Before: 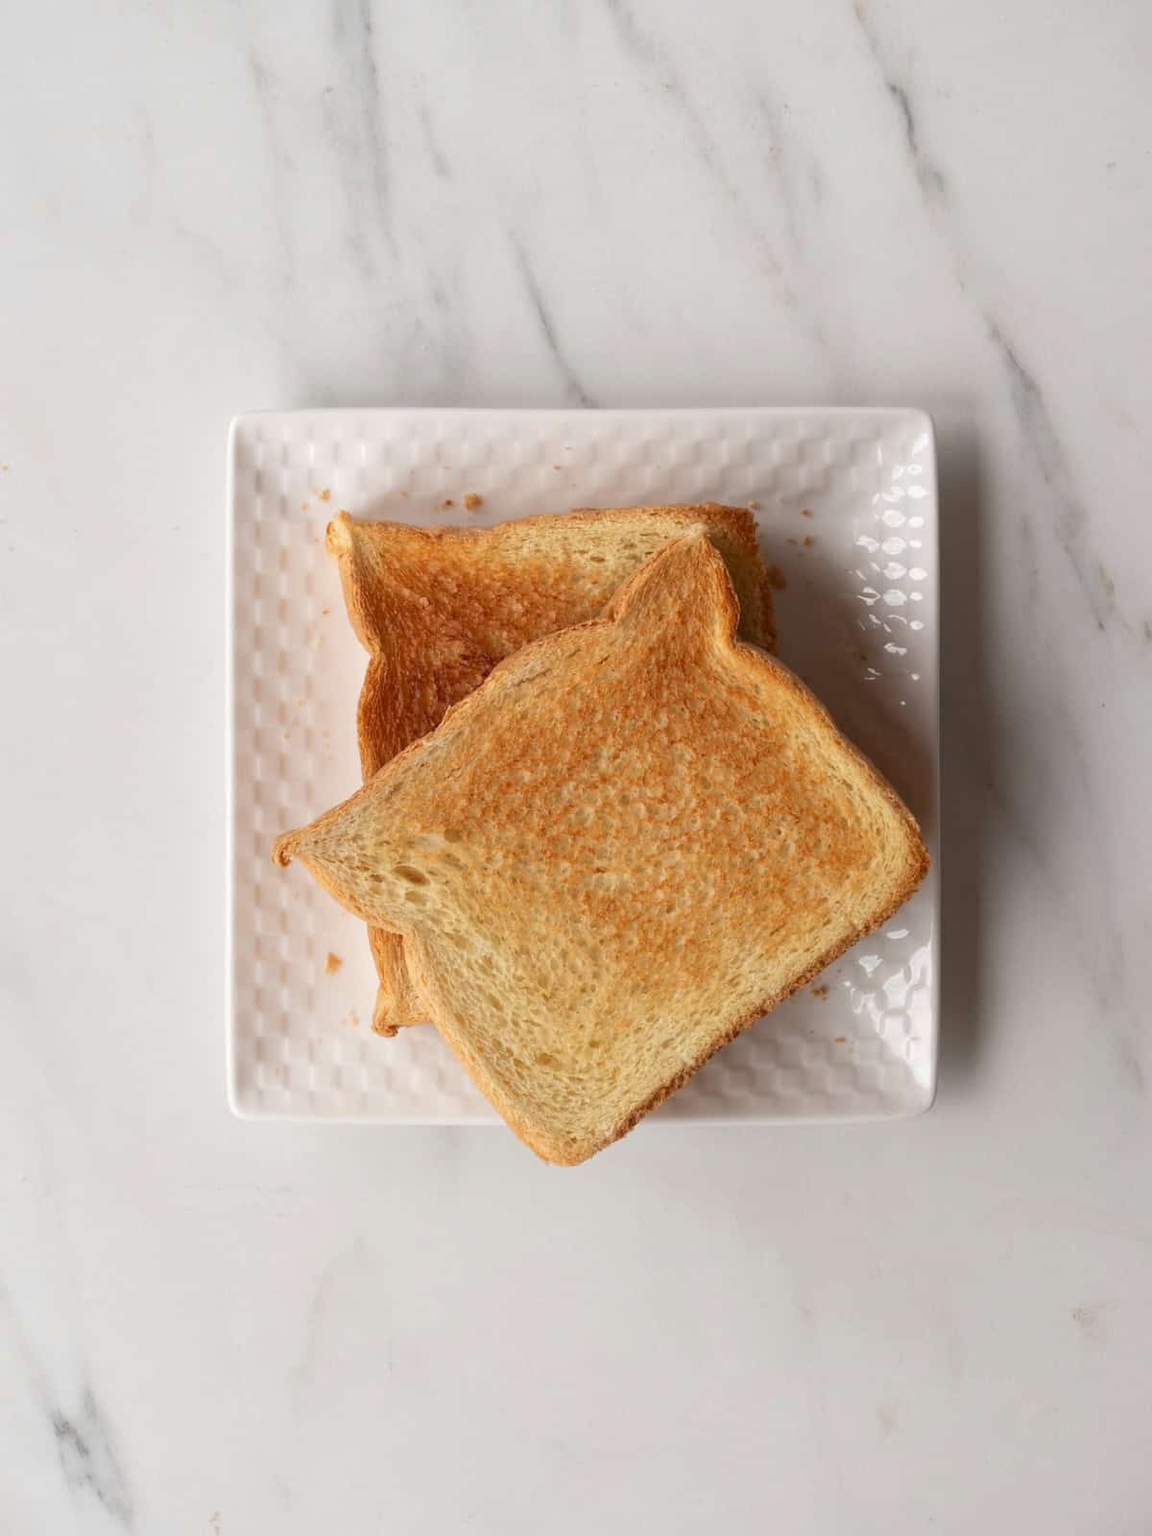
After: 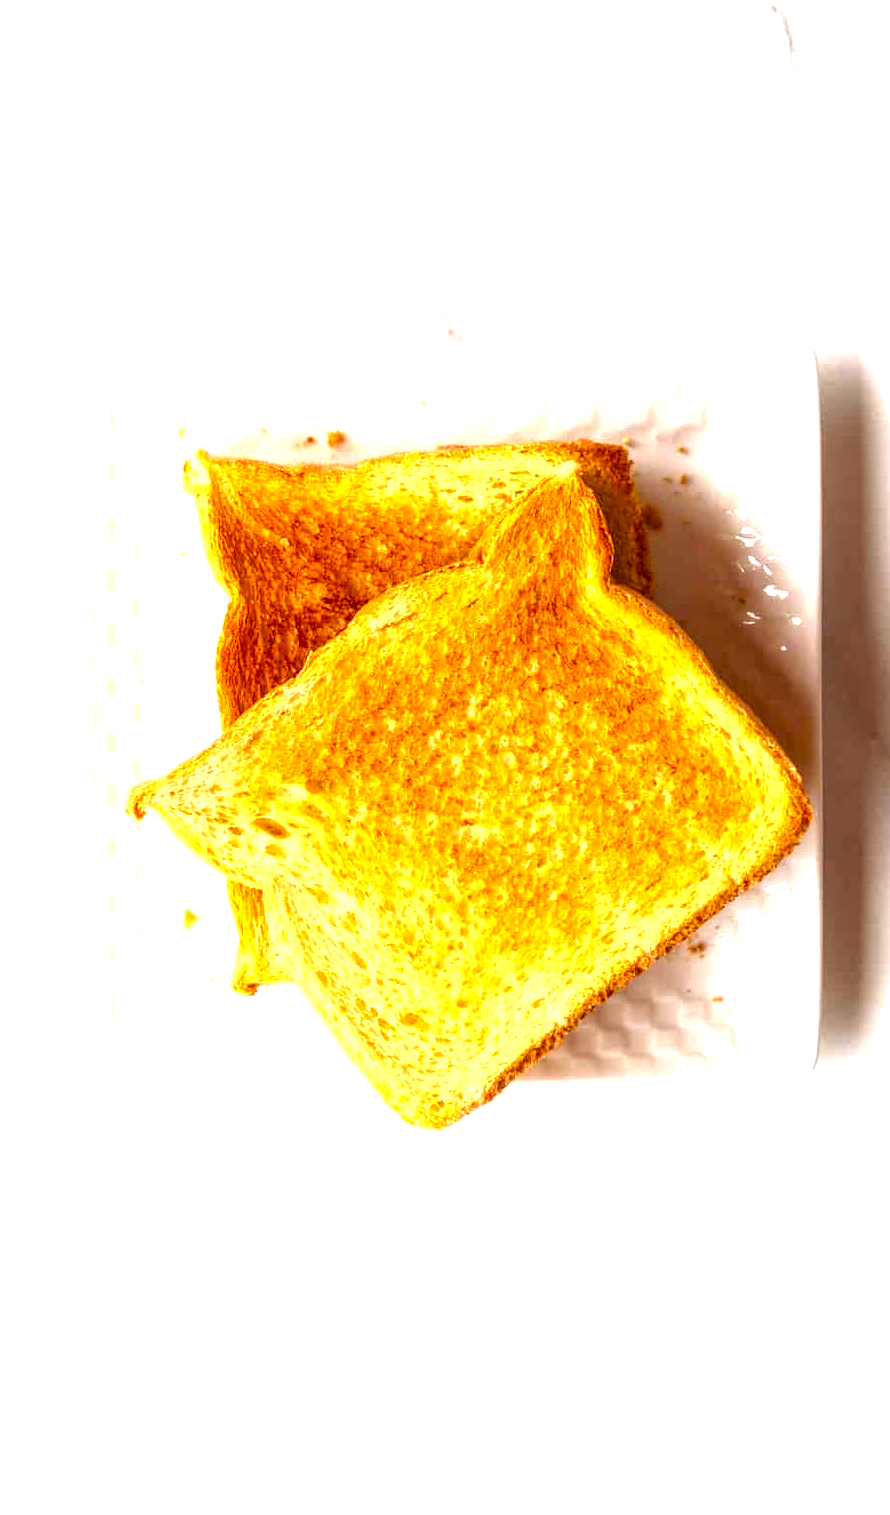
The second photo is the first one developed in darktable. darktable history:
color balance rgb: perceptual saturation grading › global saturation 36%, perceptual brilliance grading › global brilliance 10%, global vibrance 20%
local contrast: detail 150%
crop and rotate: left 13.15%, top 5.251%, right 12.609%
exposure: black level correction 0.001, exposure 1.129 EV, compensate exposure bias true, compensate highlight preservation false
haze removal: strength -0.09, distance 0.358, compatibility mode true, adaptive false
rgb levels: mode RGB, independent channels, levels [[0, 0.5, 1], [0, 0.521, 1], [0, 0.536, 1]]
